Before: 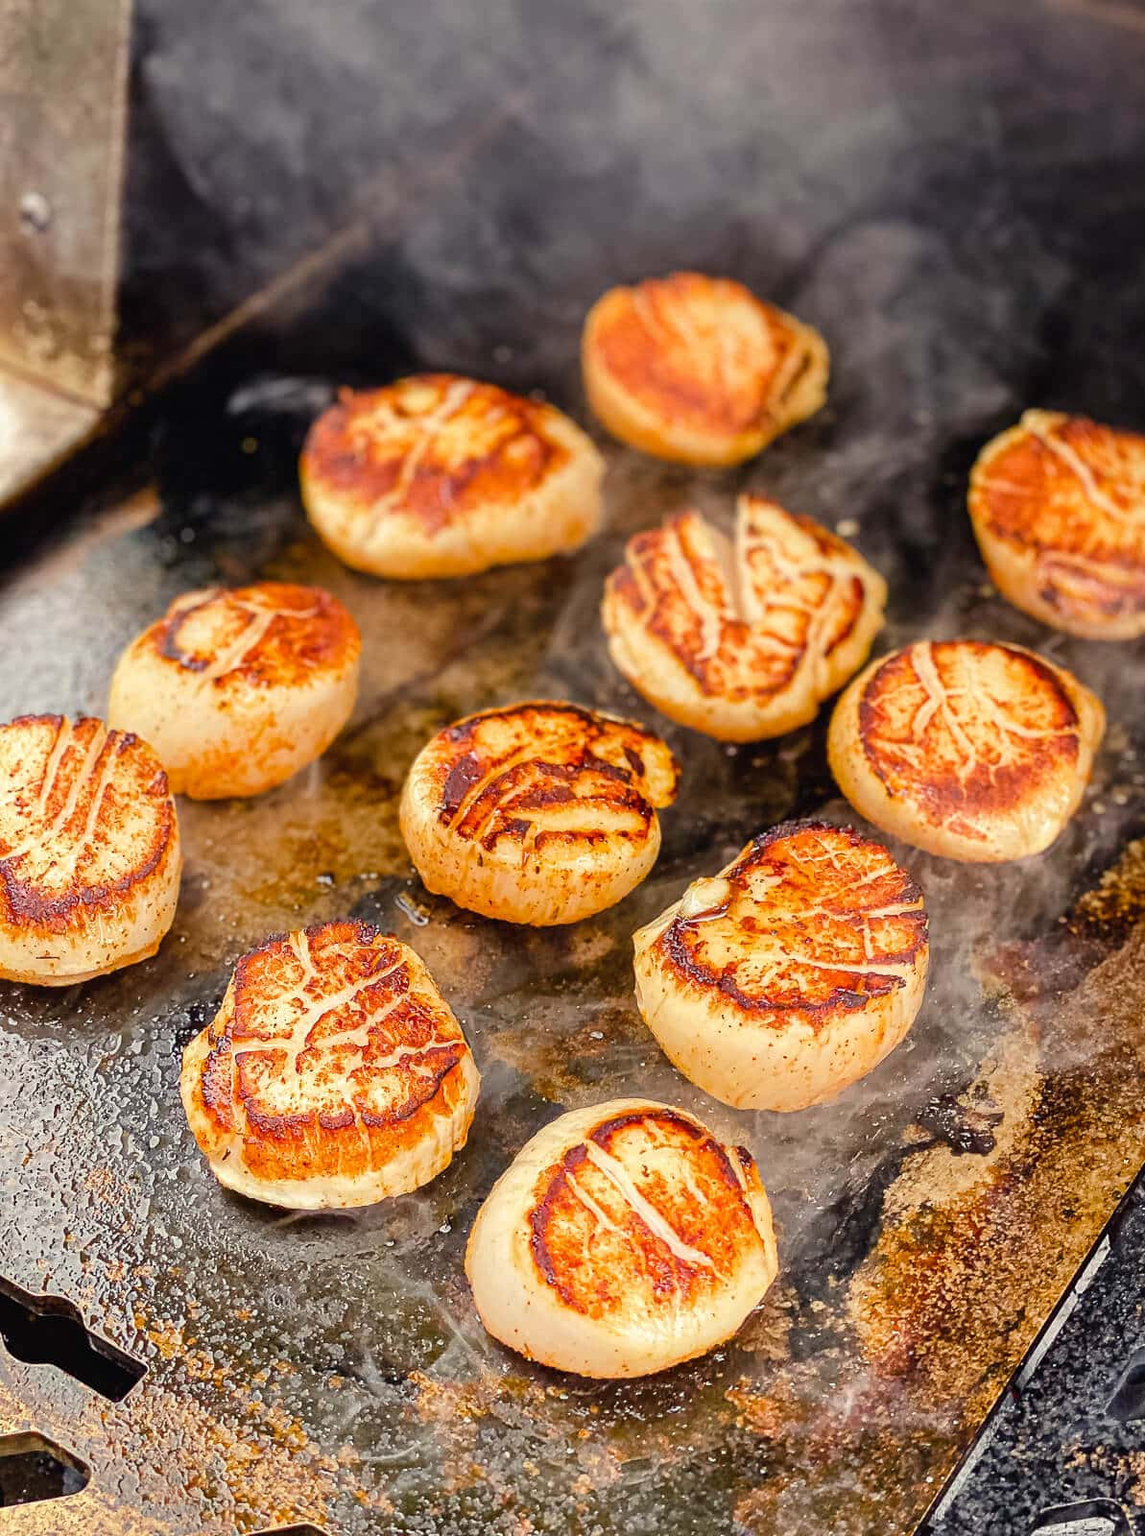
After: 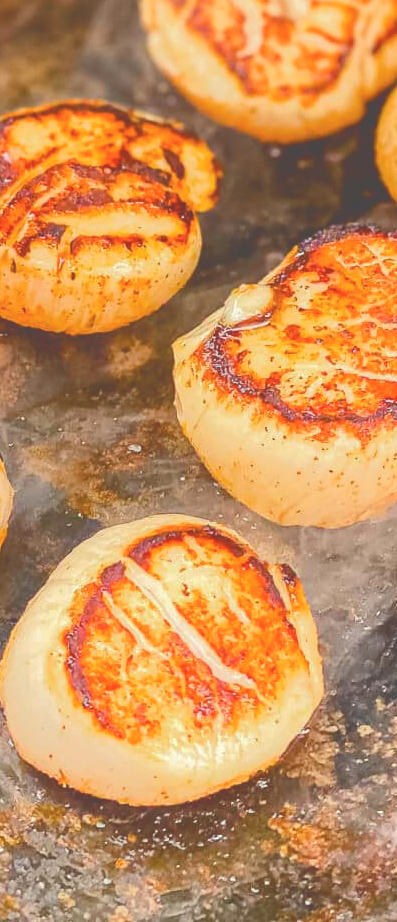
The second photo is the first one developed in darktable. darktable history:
tone curve: curves: ch0 [(0, 0) (0.003, 0.298) (0.011, 0.298) (0.025, 0.298) (0.044, 0.3) (0.069, 0.302) (0.1, 0.312) (0.136, 0.329) (0.177, 0.354) (0.224, 0.376) (0.277, 0.408) (0.335, 0.453) (0.399, 0.503) (0.468, 0.562) (0.543, 0.623) (0.623, 0.686) (0.709, 0.754) (0.801, 0.825) (0.898, 0.873) (1, 1)], color space Lab, independent channels, preserve colors none
crop: left 40.847%, top 39.383%, right 25.875%, bottom 2.933%
